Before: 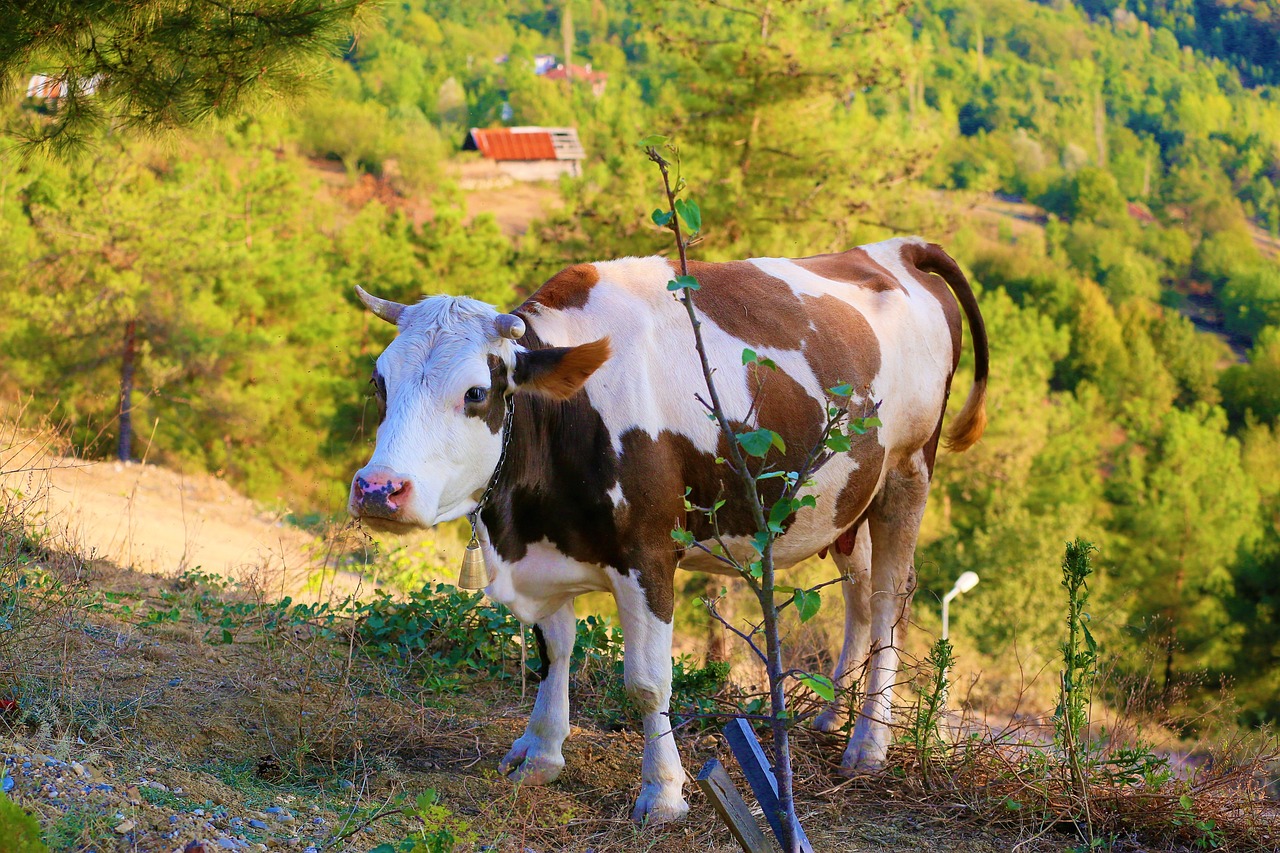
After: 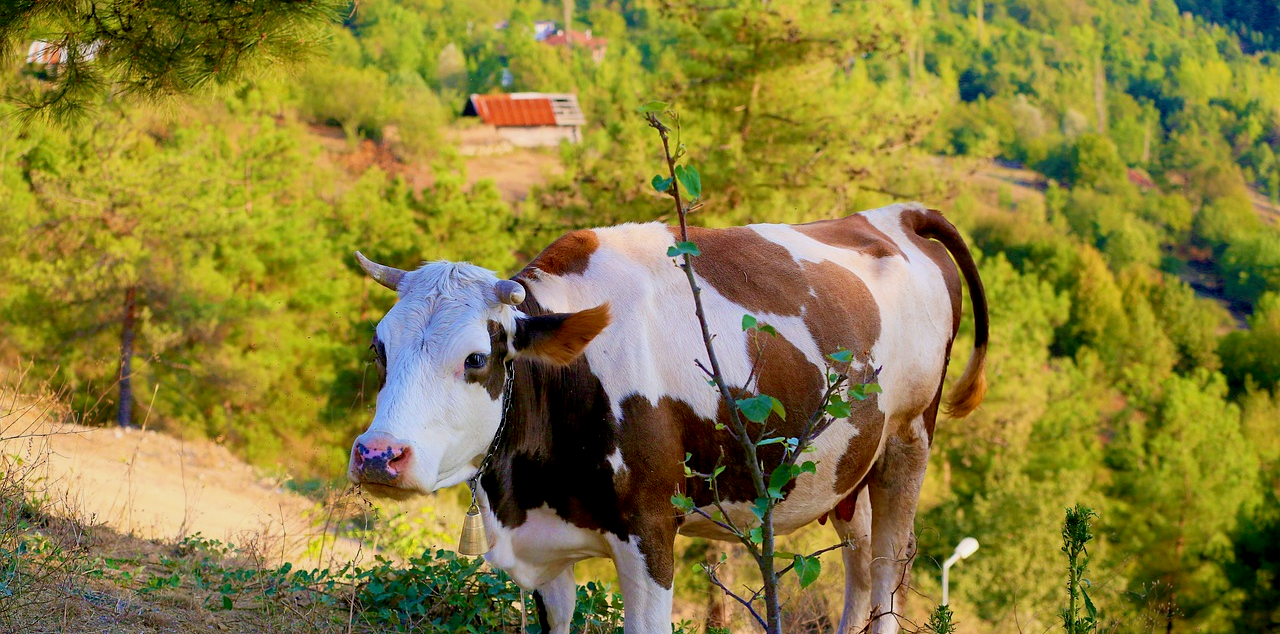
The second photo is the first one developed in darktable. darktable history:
exposure: black level correction 0.009, exposure -0.164 EV, compensate highlight preservation false
crop: top 4.03%, bottom 21.633%
